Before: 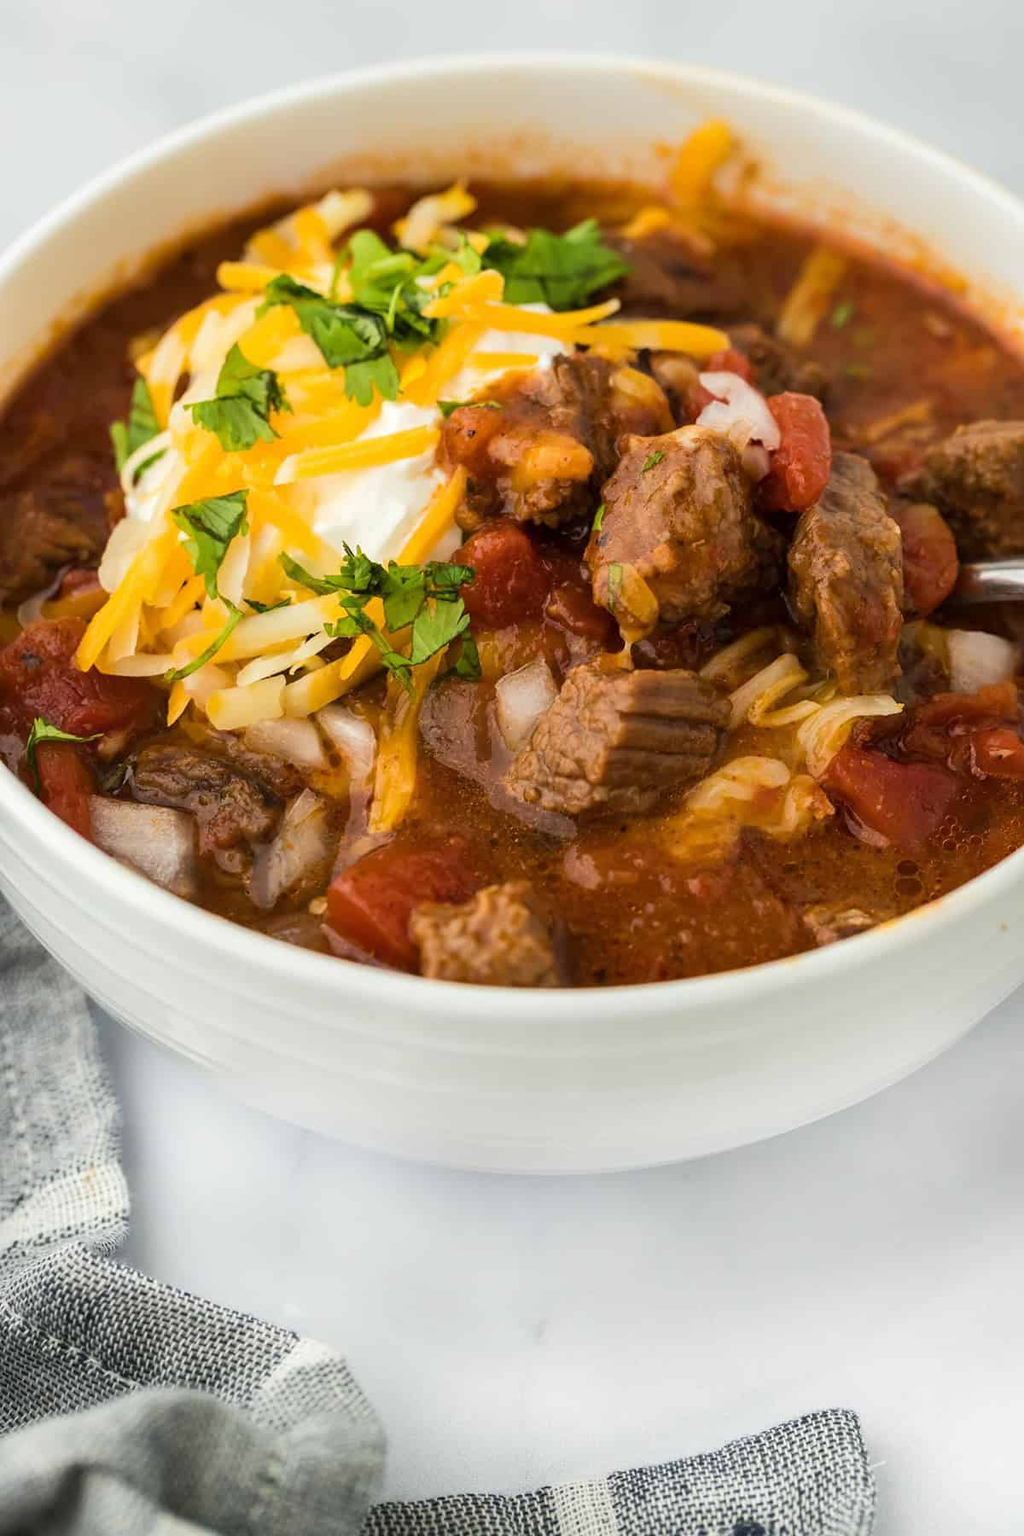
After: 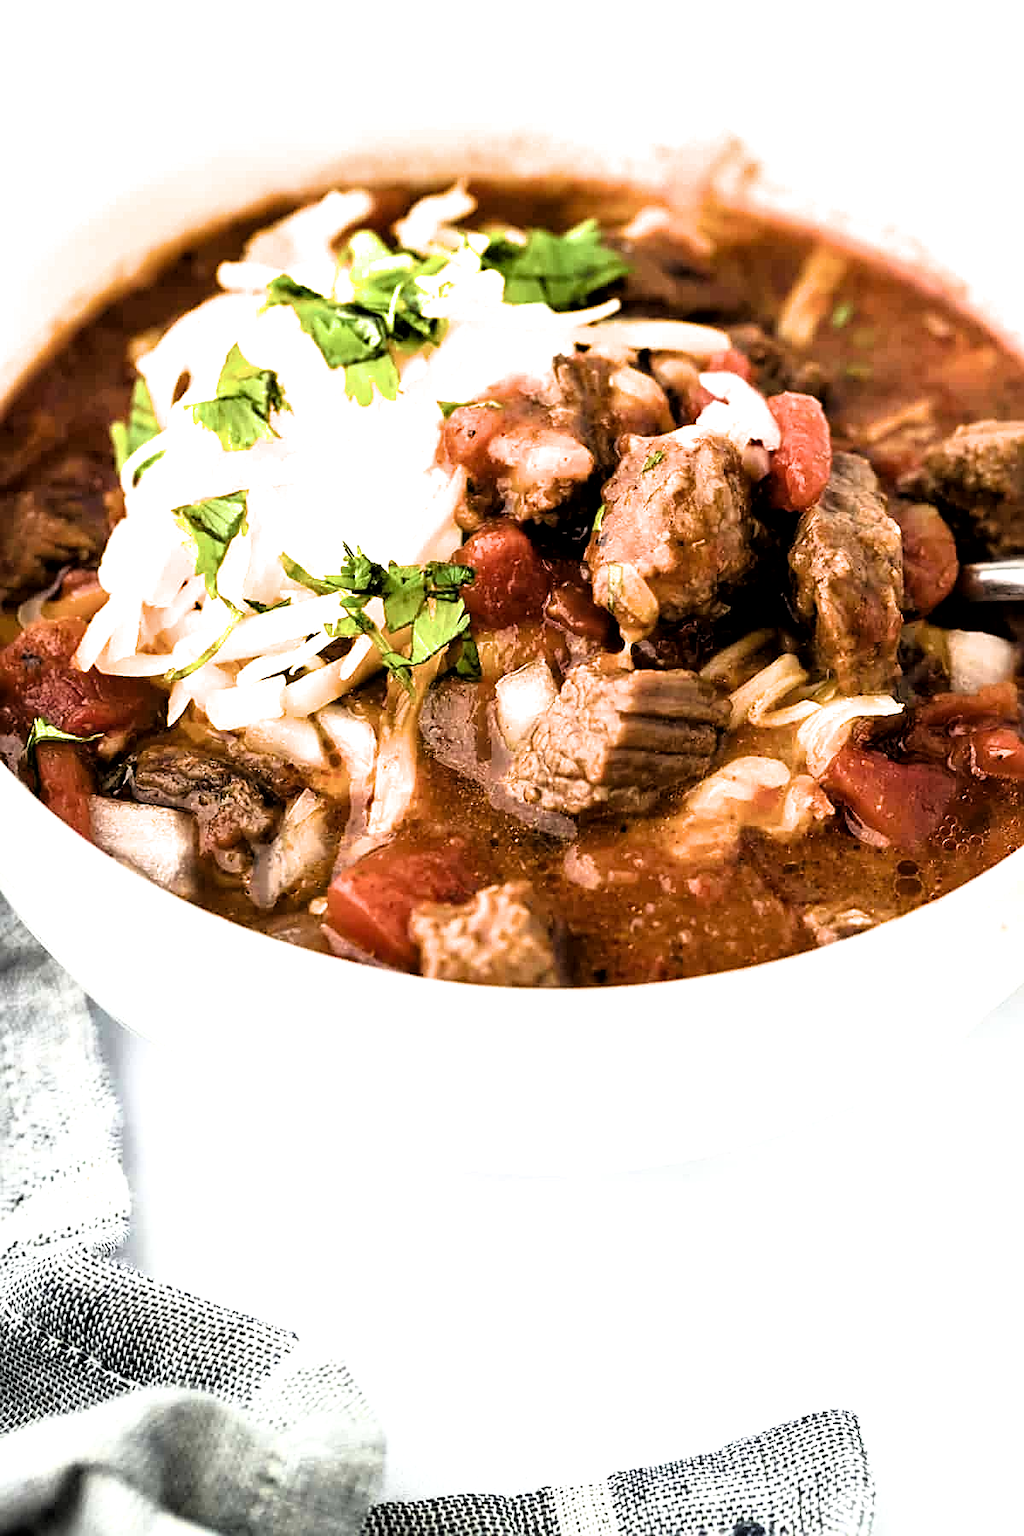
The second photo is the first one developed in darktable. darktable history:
exposure: black level correction 0, exposure 0.7 EV, compensate exposure bias true, compensate highlight preservation false
filmic rgb: black relative exposure -3.63 EV, white relative exposure 2.16 EV, hardness 3.62
sharpen: on, module defaults
local contrast: mode bilateral grid, contrast 20, coarseness 50, detail 120%, midtone range 0.2
